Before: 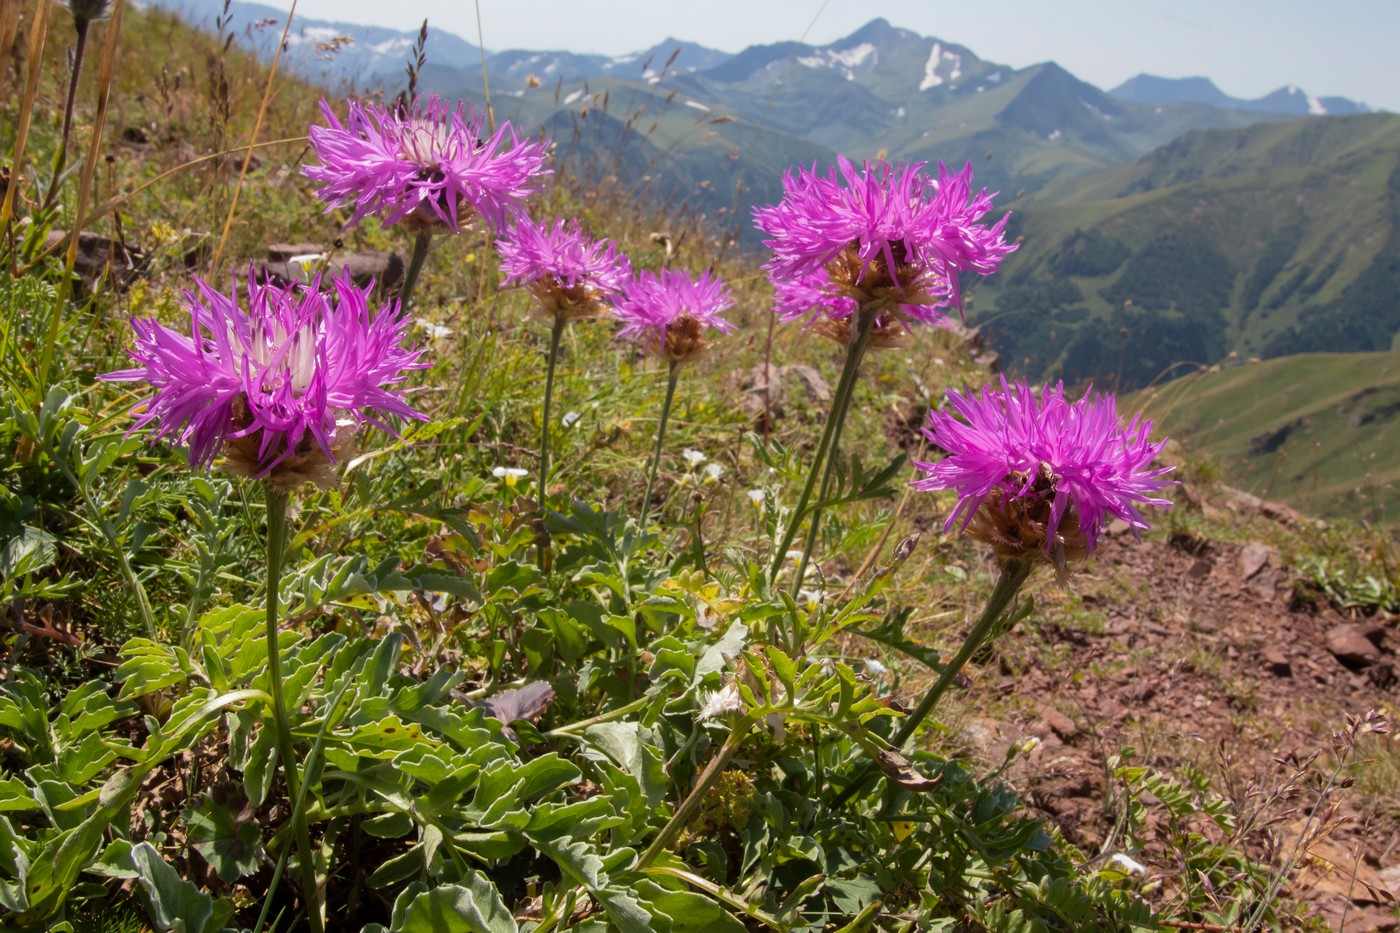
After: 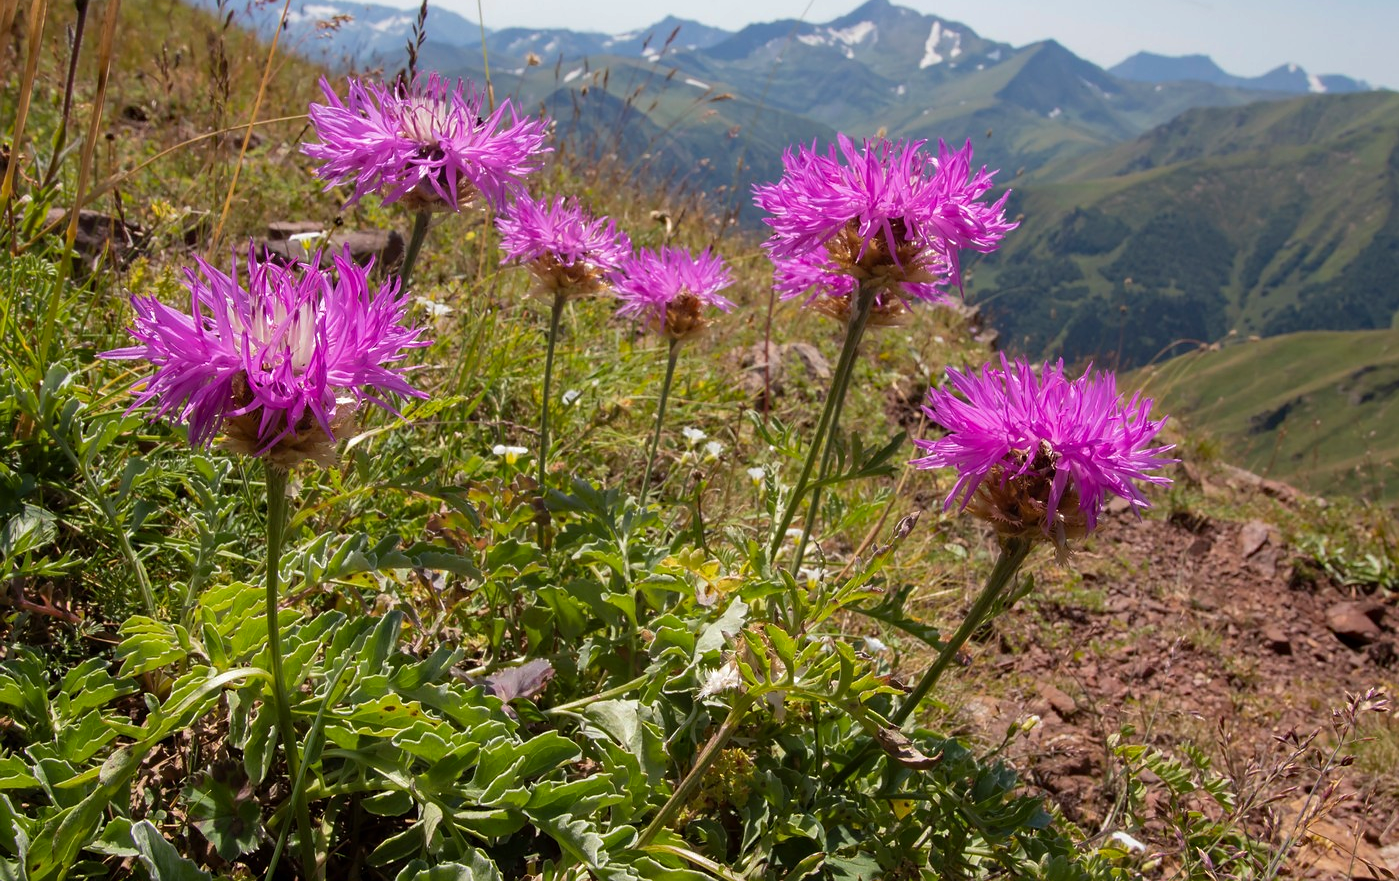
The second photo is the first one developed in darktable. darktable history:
haze removal: compatibility mode true, adaptive false
crop and rotate: top 2.479%, bottom 3.018%
sharpen: radius 1, threshold 1
